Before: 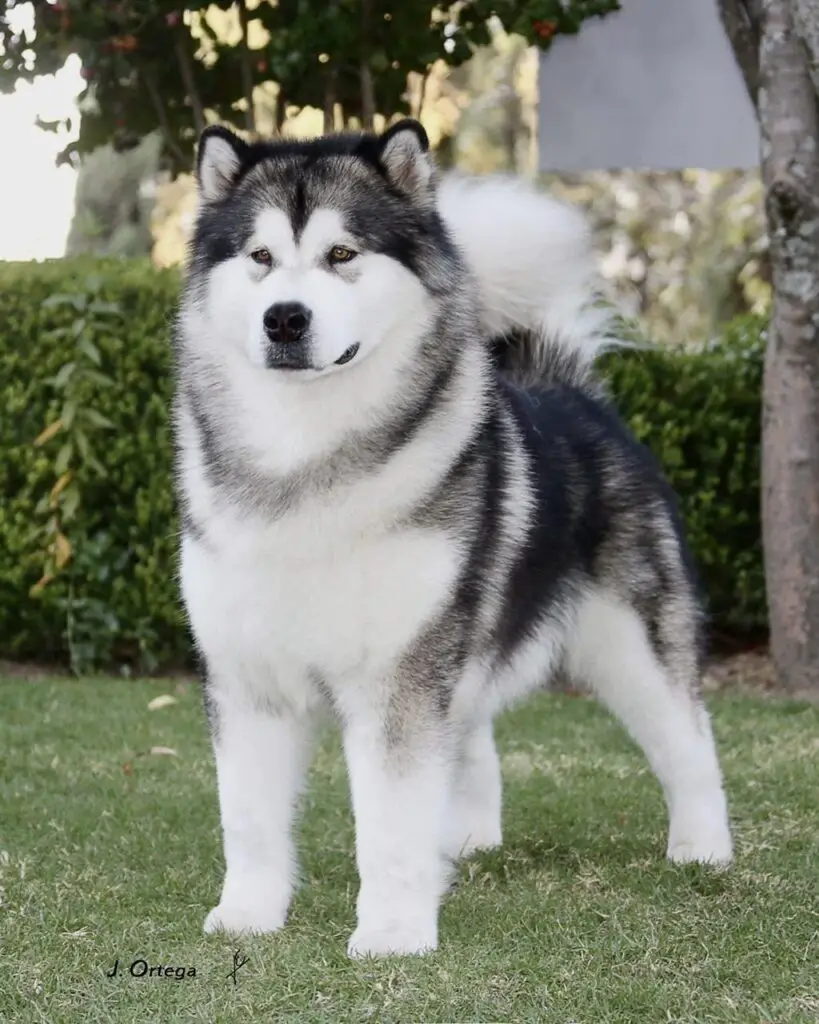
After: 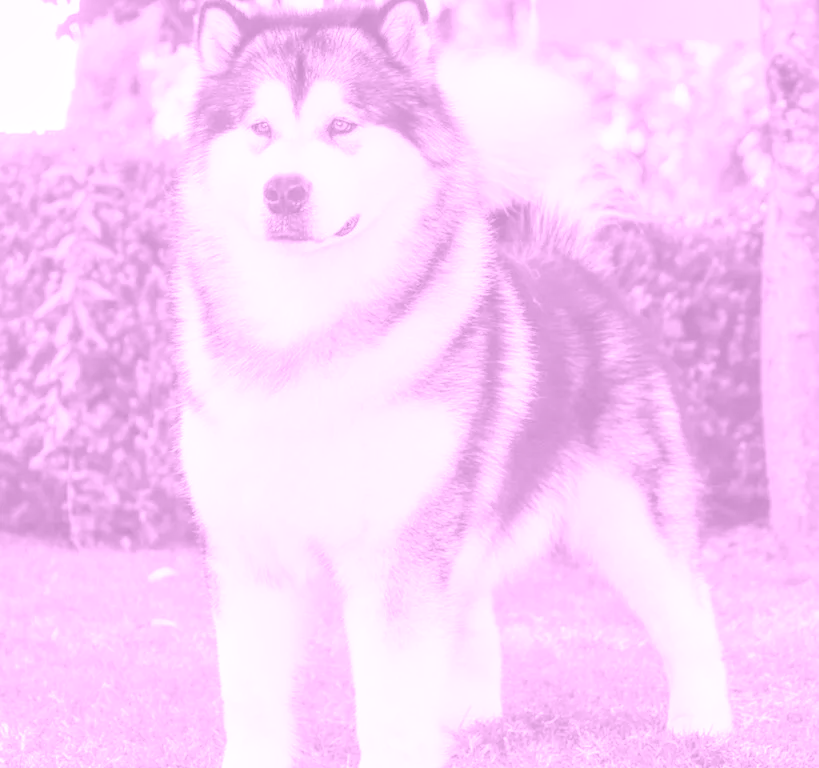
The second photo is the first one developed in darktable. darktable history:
exposure: exposure 1 EV, compensate highlight preservation false
crop and rotate: top 12.5%, bottom 12.5%
local contrast: detail 144%
colorize: hue 331.2°, saturation 75%, source mix 30.28%, lightness 70.52%, version 1
